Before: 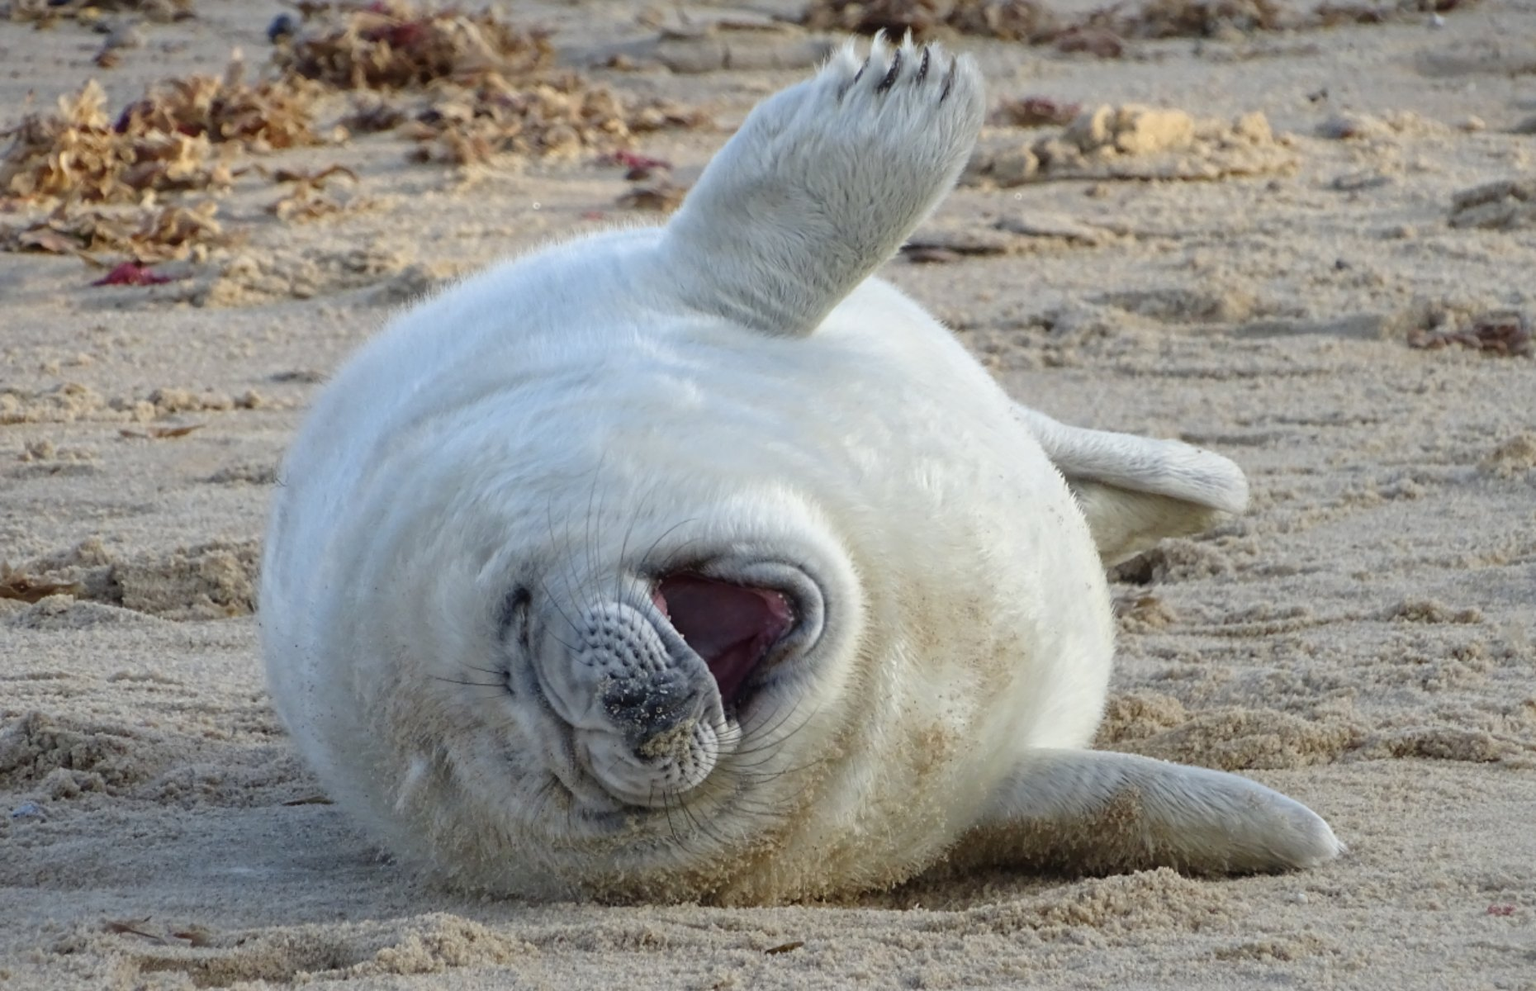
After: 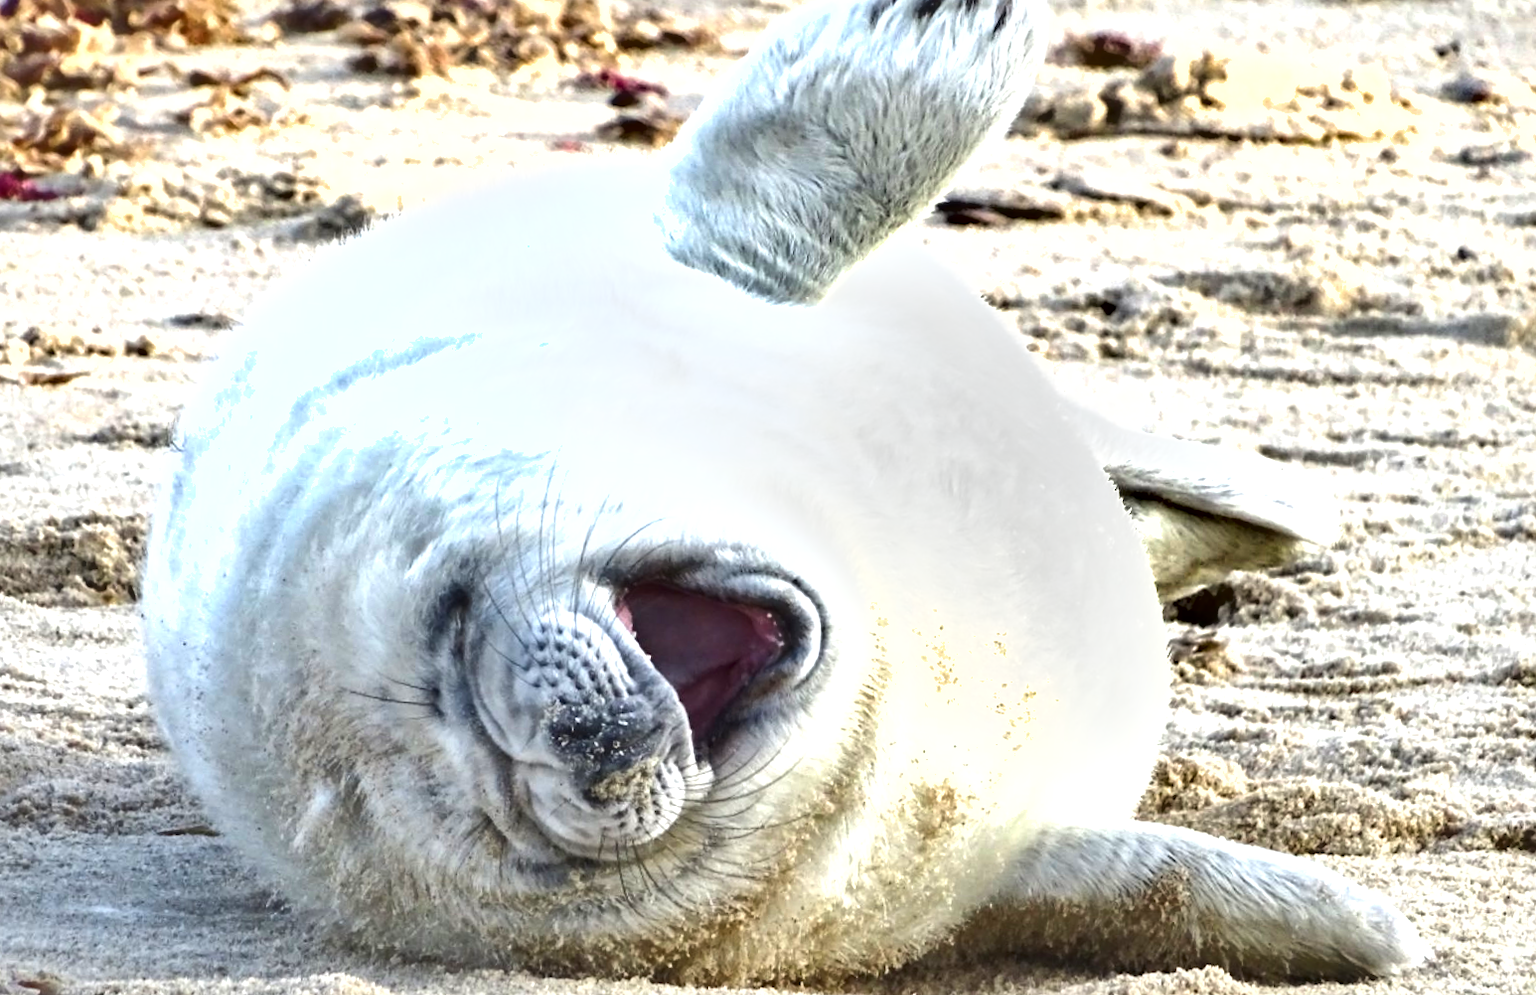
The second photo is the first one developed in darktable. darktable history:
crop and rotate: angle -3.1°, left 5.432%, top 5.226%, right 4.6%, bottom 4.406%
exposure: black level correction 0, exposure 1.444 EV, compensate highlight preservation false
local contrast: mode bilateral grid, contrast 26, coarseness 51, detail 123%, midtone range 0.2
tone equalizer: smoothing diameter 24.96%, edges refinement/feathering 9.35, preserve details guided filter
shadows and highlights: soften with gaussian
